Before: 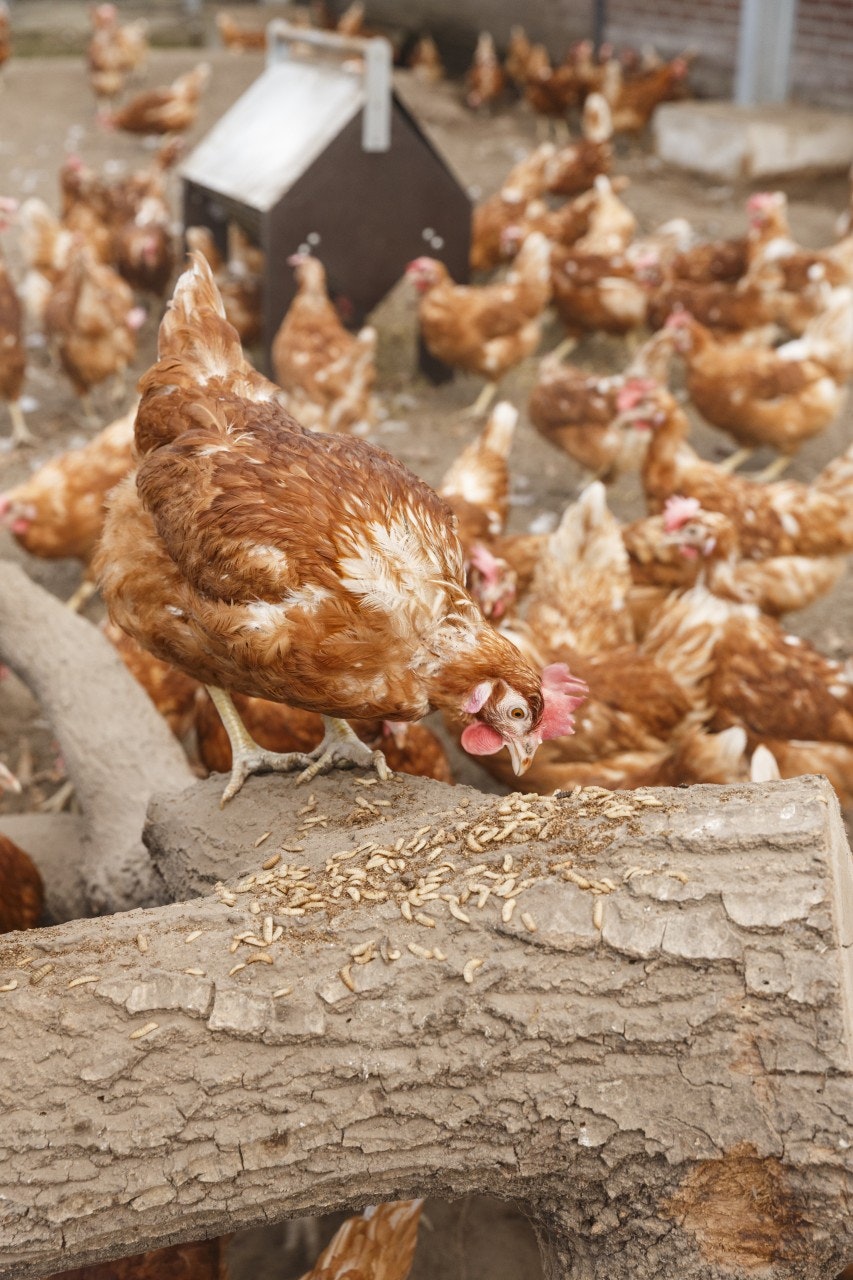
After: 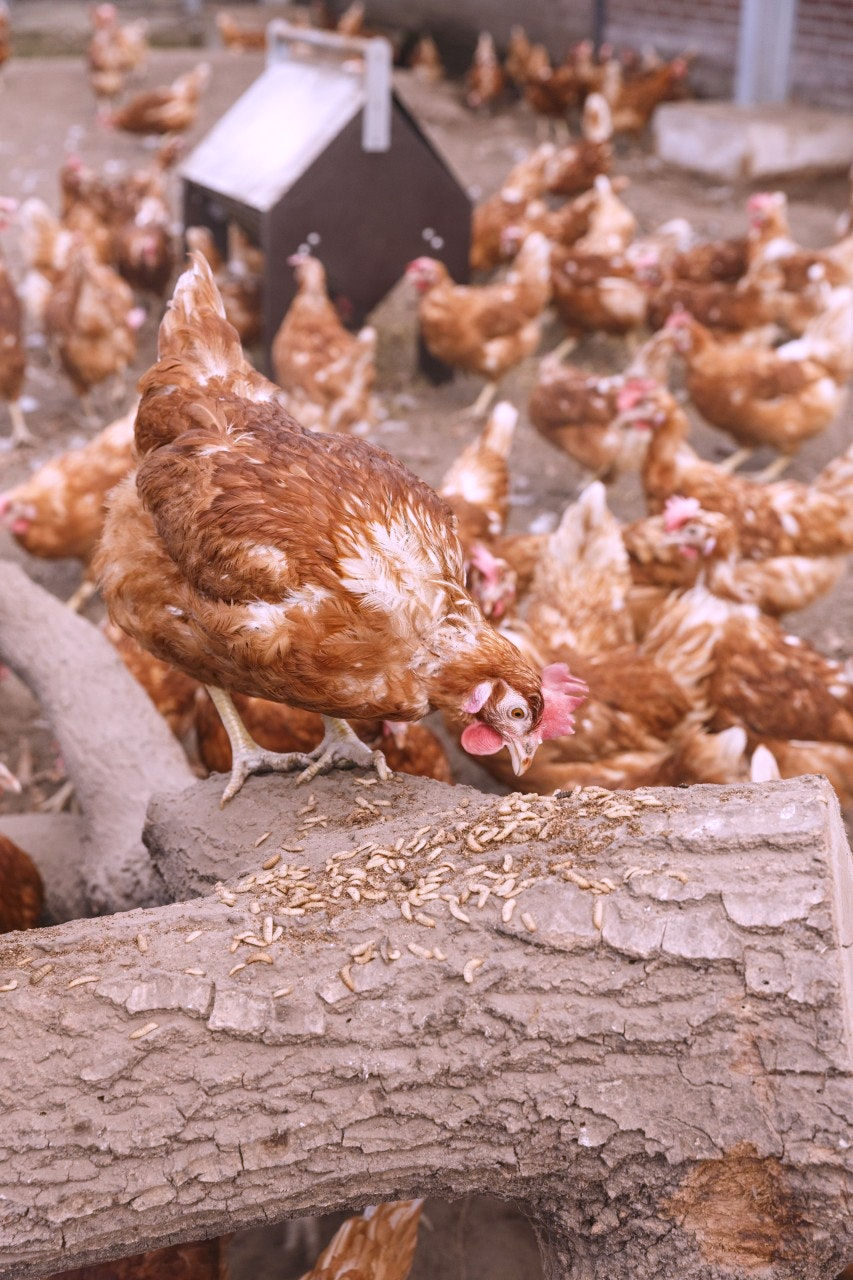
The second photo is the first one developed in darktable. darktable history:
color calibration: output R [1.107, -0.012, -0.003, 0], output B [0, 0, 1.308, 0], illuminant same as pipeline (D50), adaptation none (bypass), x 0.332, y 0.334, temperature 5016.1 K
